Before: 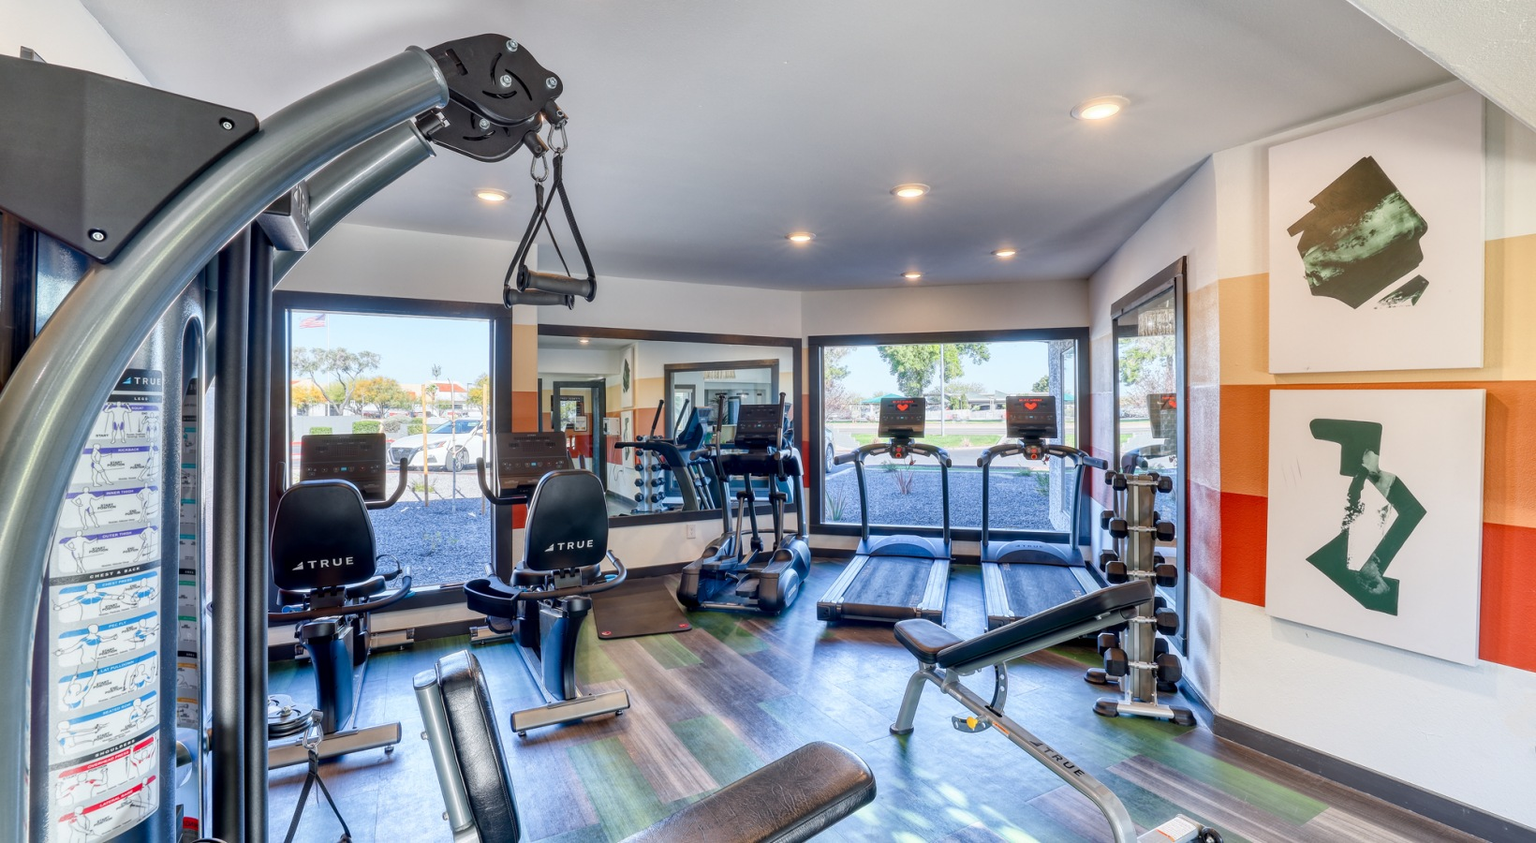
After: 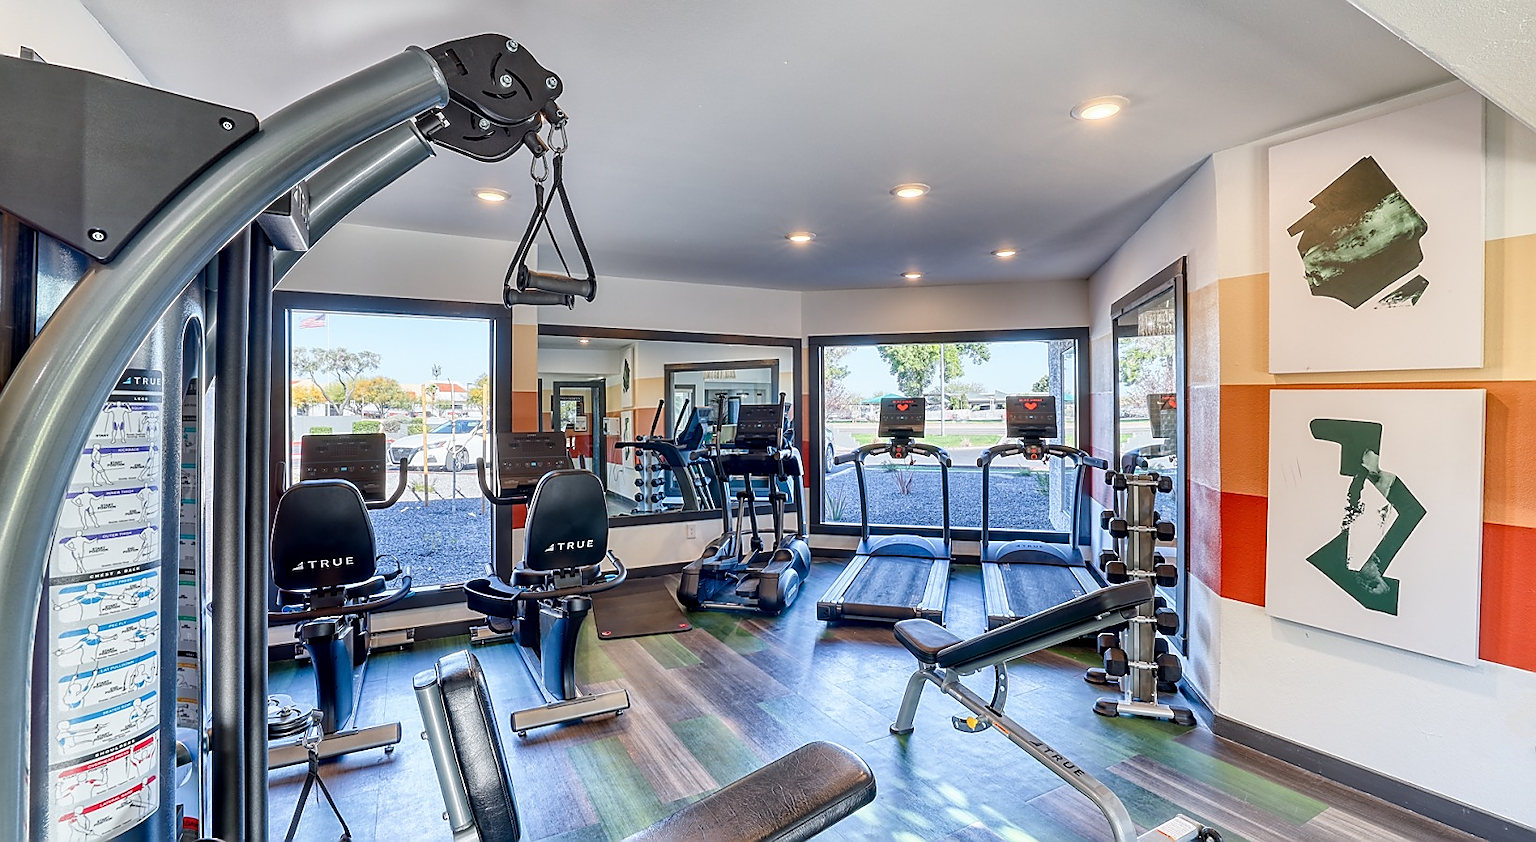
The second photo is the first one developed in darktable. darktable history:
sharpen: radius 1.368, amount 1.254, threshold 0.711
